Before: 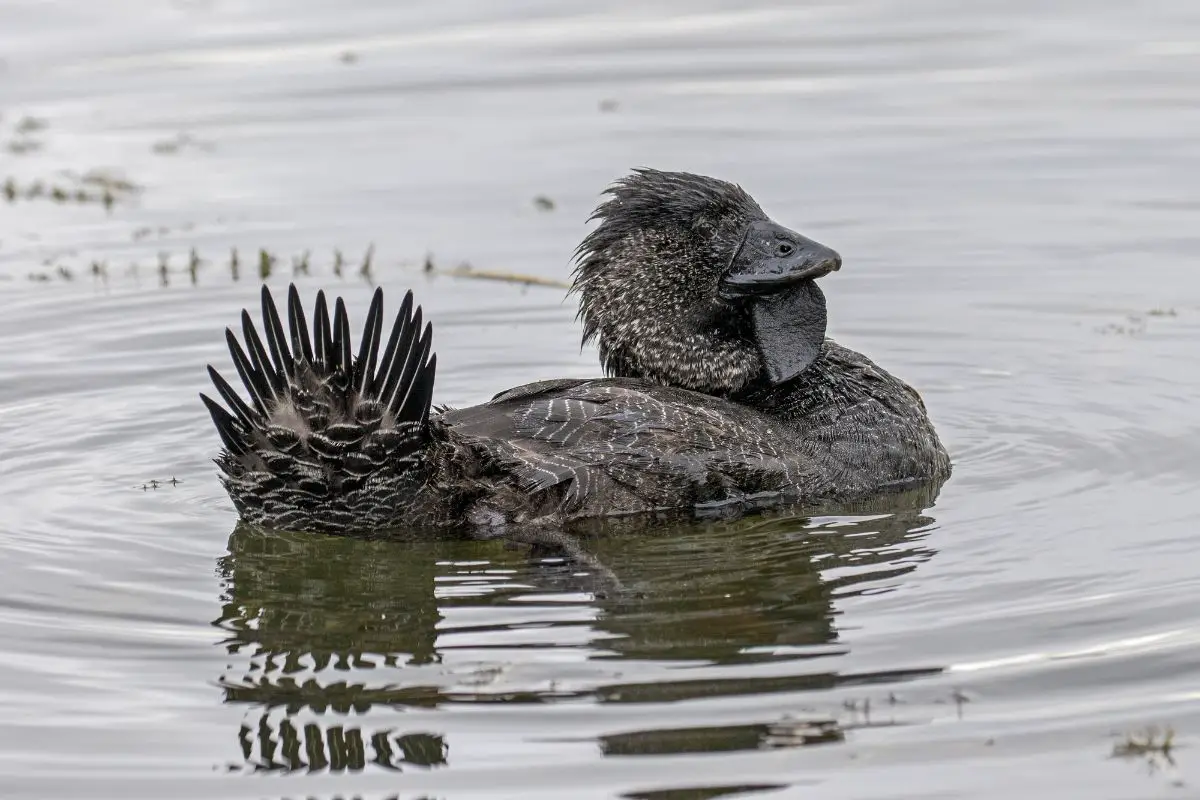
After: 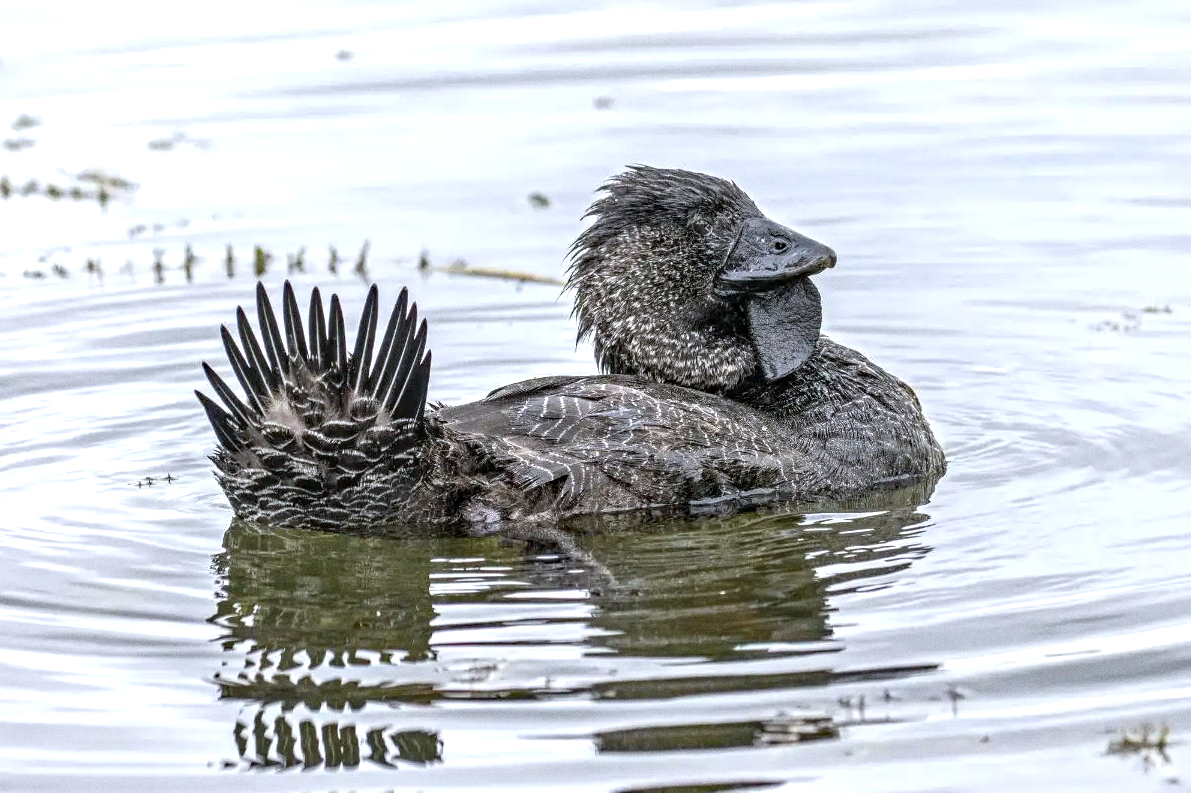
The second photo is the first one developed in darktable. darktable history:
crop: left 0.434%, top 0.485%, right 0.244%, bottom 0.386%
exposure: exposure 0.77 EV, compensate highlight preservation false
haze removal: compatibility mode true, adaptive false
local contrast: on, module defaults
white balance: red 0.967, blue 1.049
grain: coarseness 0.09 ISO
